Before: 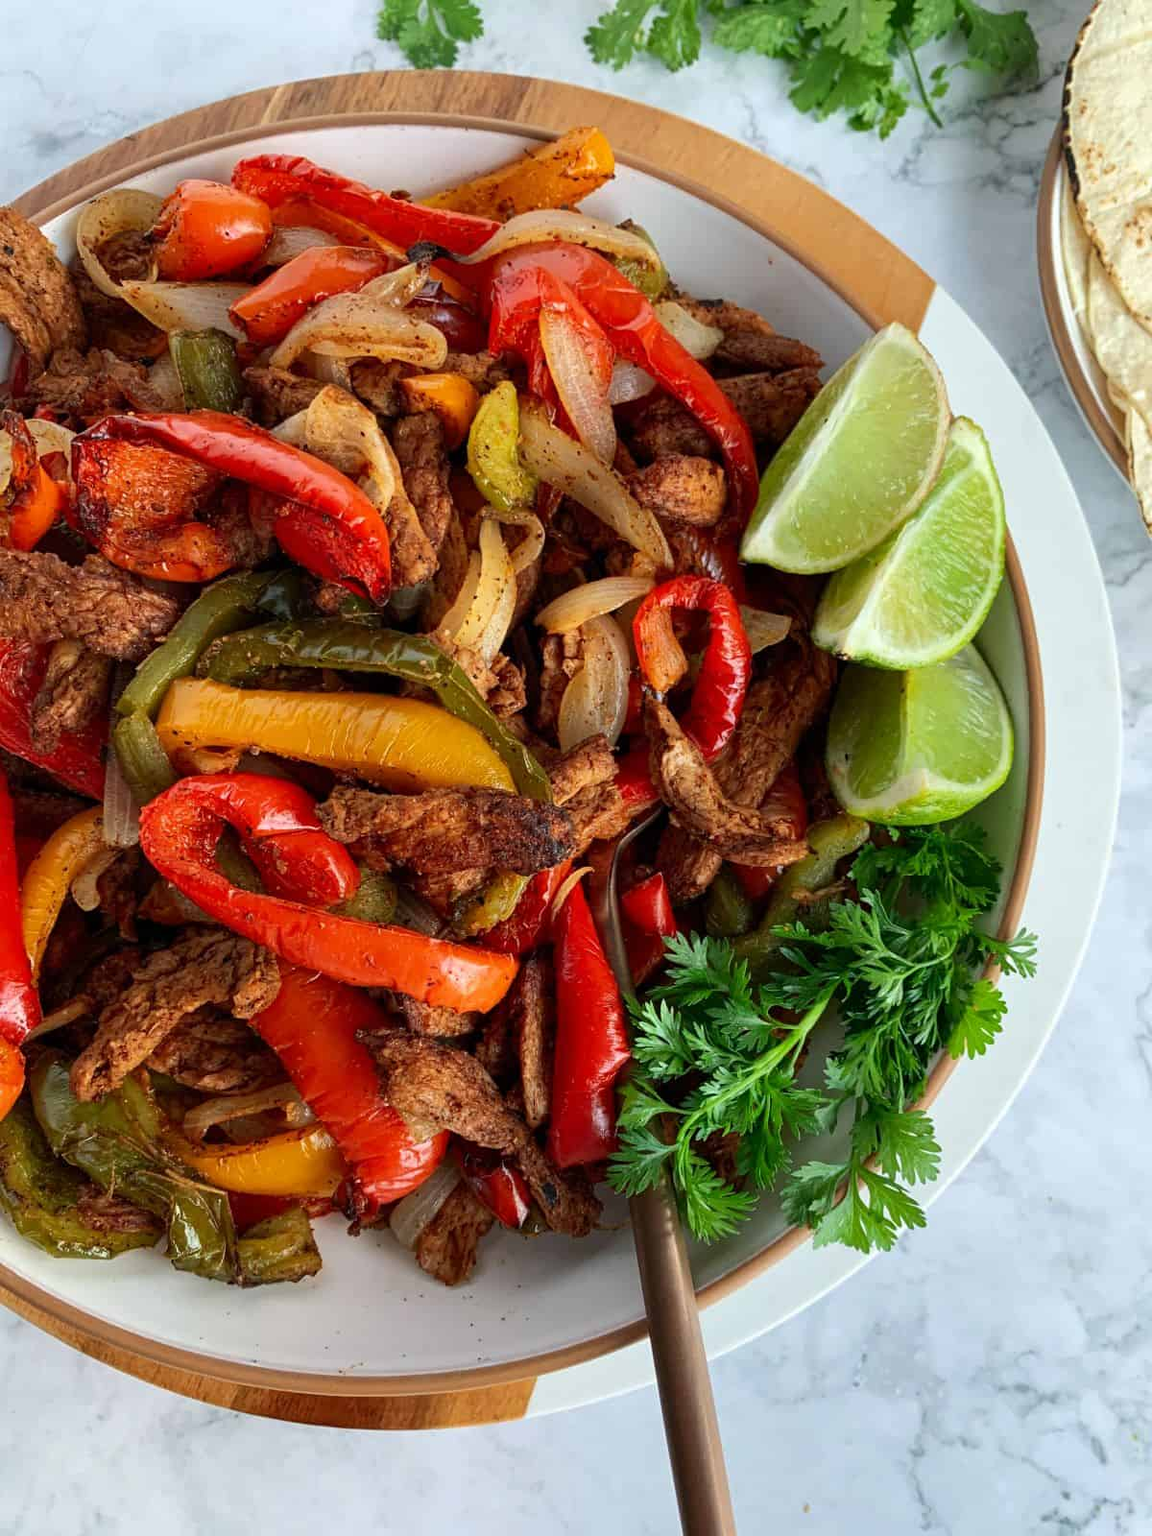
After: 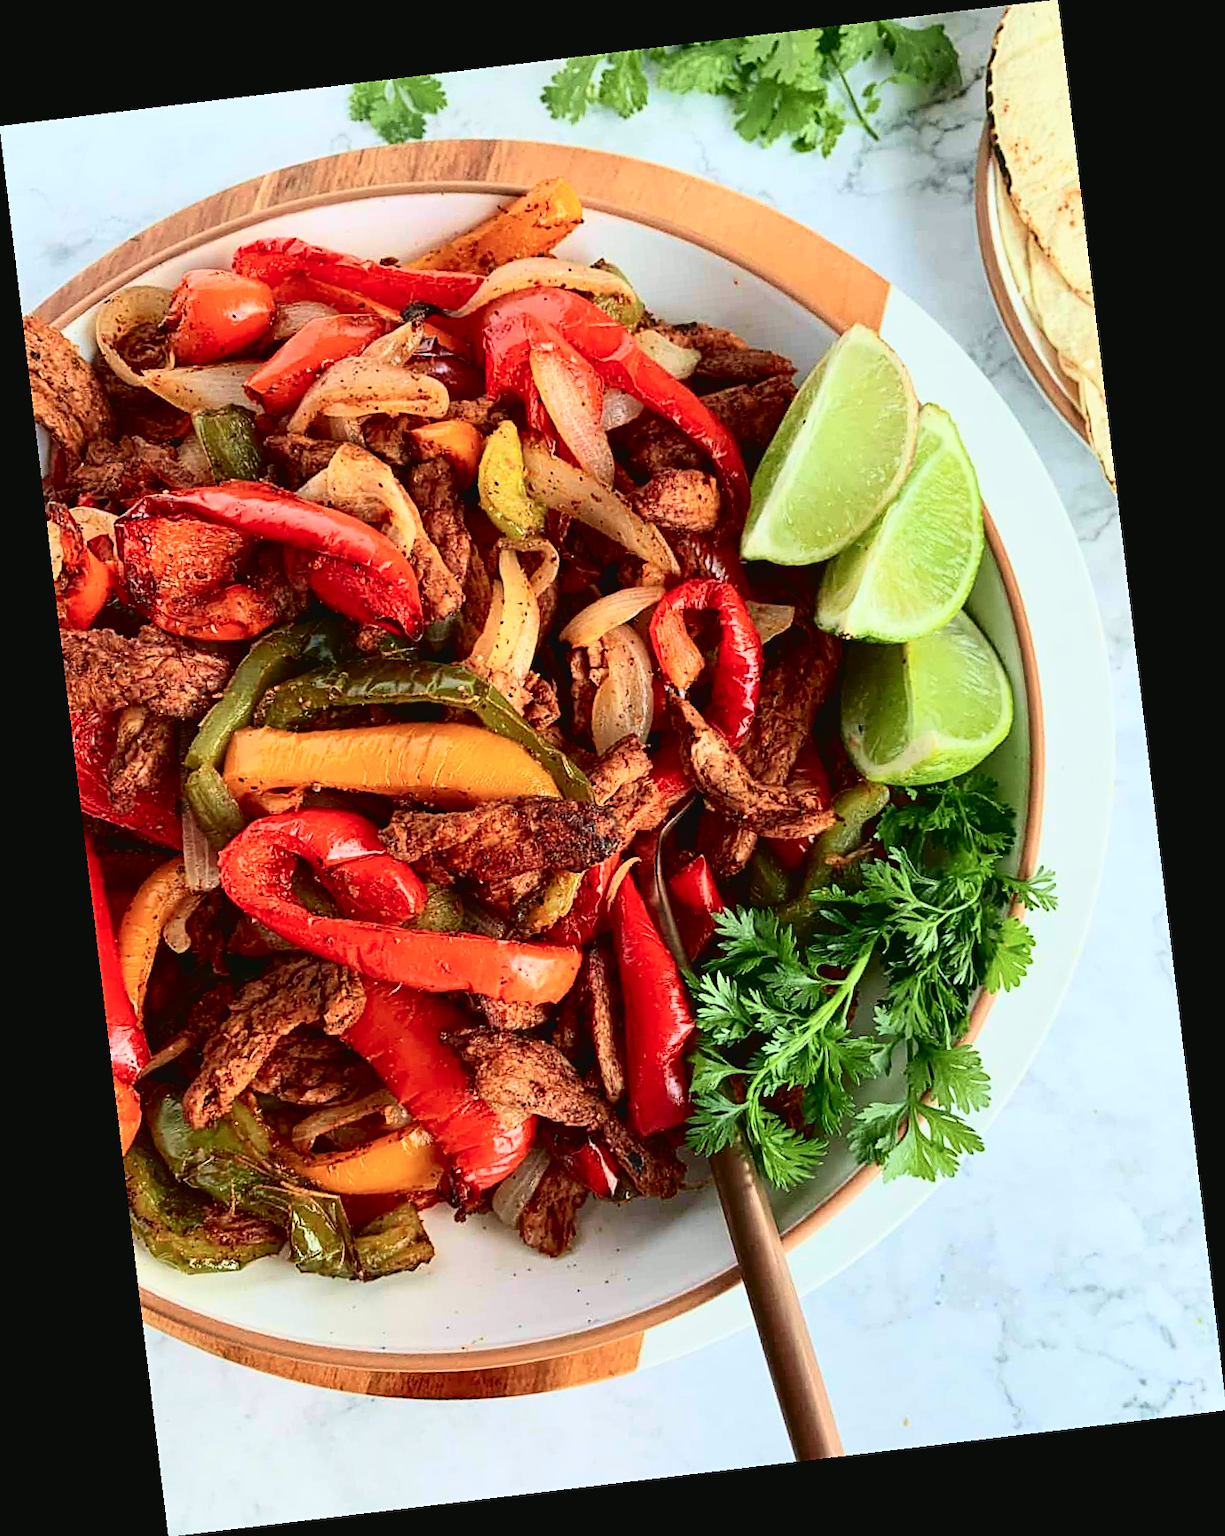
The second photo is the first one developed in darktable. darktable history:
rotate and perspective: rotation -6.83°, automatic cropping off
tone curve: curves: ch0 [(0.003, 0.032) (0.037, 0.037) (0.142, 0.117) (0.279, 0.311) (0.405, 0.49) (0.526, 0.651) (0.722, 0.857) (0.875, 0.946) (1, 0.98)]; ch1 [(0, 0) (0.305, 0.325) (0.453, 0.437) (0.482, 0.474) (0.501, 0.498) (0.515, 0.523) (0.559, 0.591) (0.6, 0.643) (0.656, 0.707) (1, 1)]; ch2 [(0, 0) (0.323, 0.277) (0.424, 0.396) (0.479, 0.484) (0.499, 0.502) (0.515, 0.537) (0.573, 0.602) (0.653, 0.675) (0.75, 0.756) (1, 1)], color space Lab, independent channels, preserve colors none
sharpen: on, module defaults
